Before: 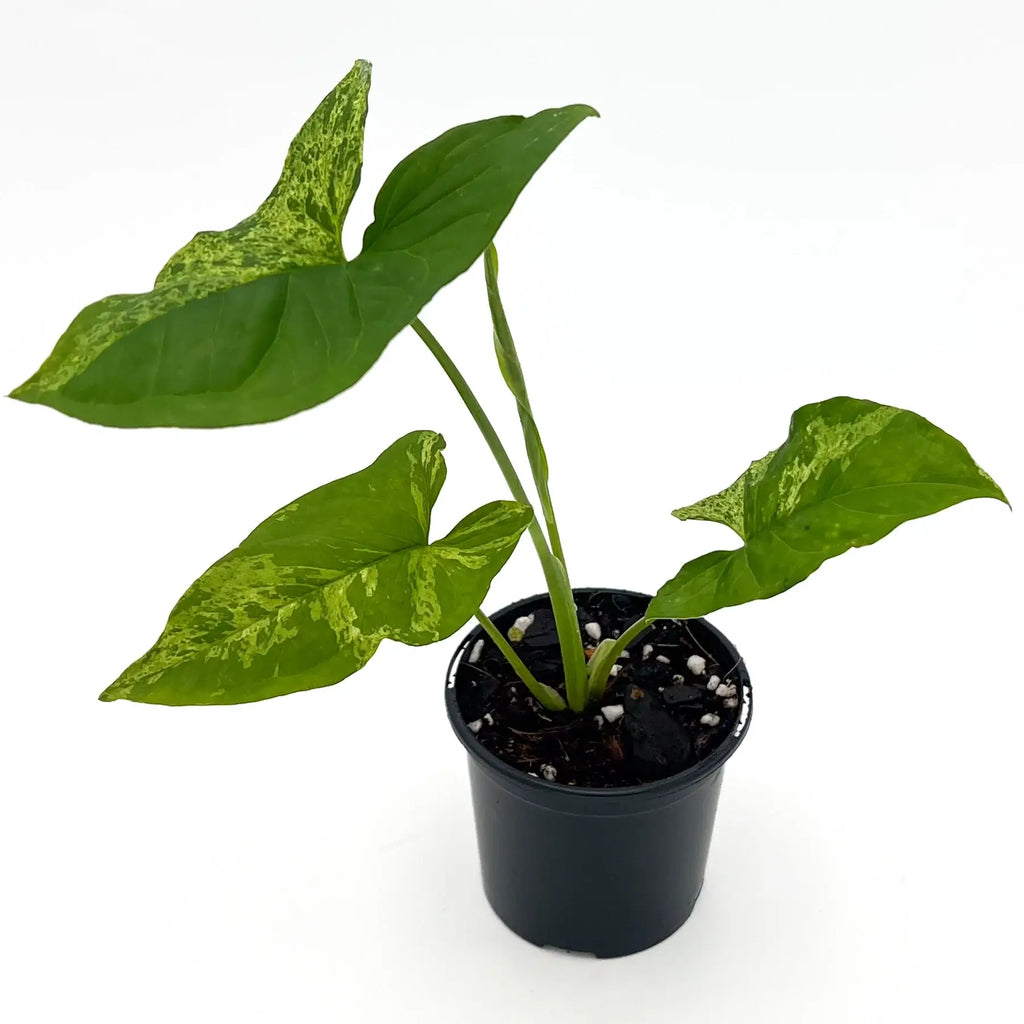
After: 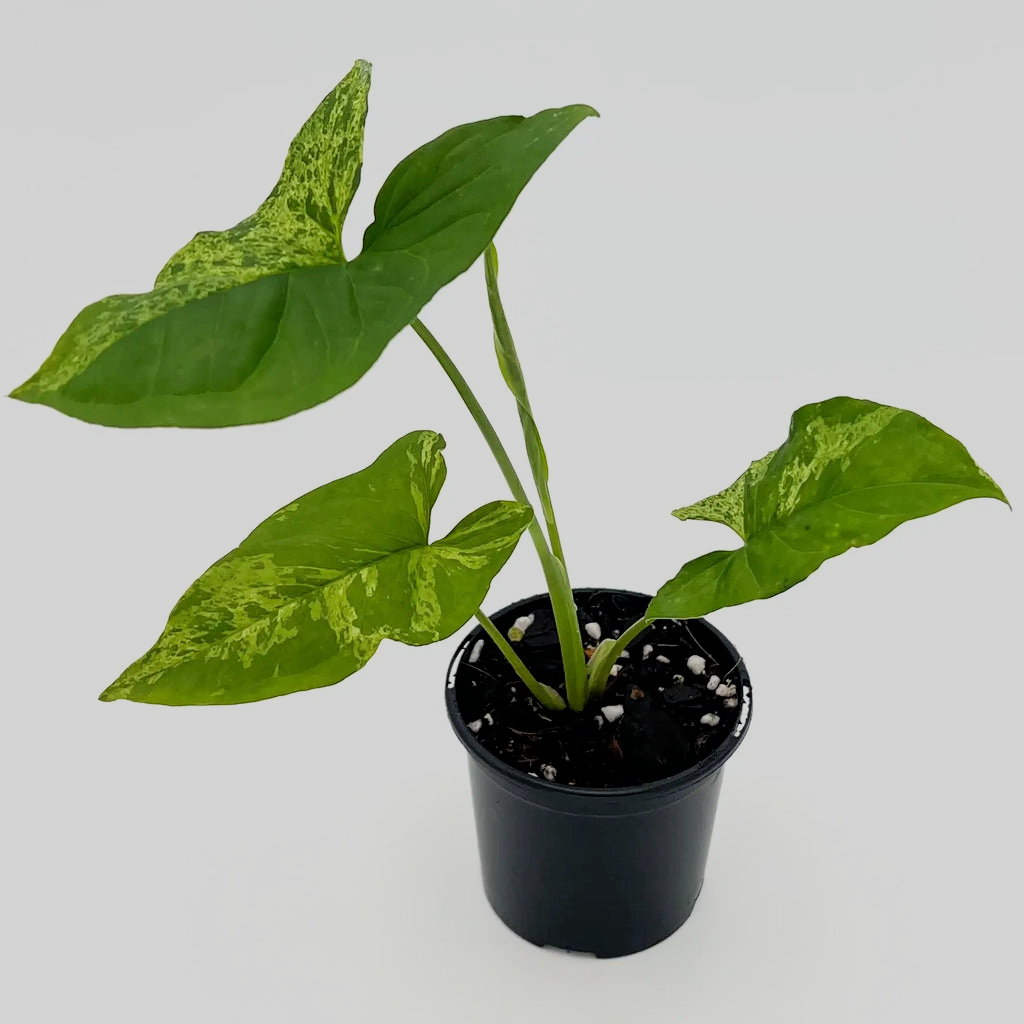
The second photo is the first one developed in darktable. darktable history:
filmic rgb: black relative exposure -7.65 EV, white relative exposure 4.56 EV, hardness 3.61, contrast 0.99, color science v6 (2022)
